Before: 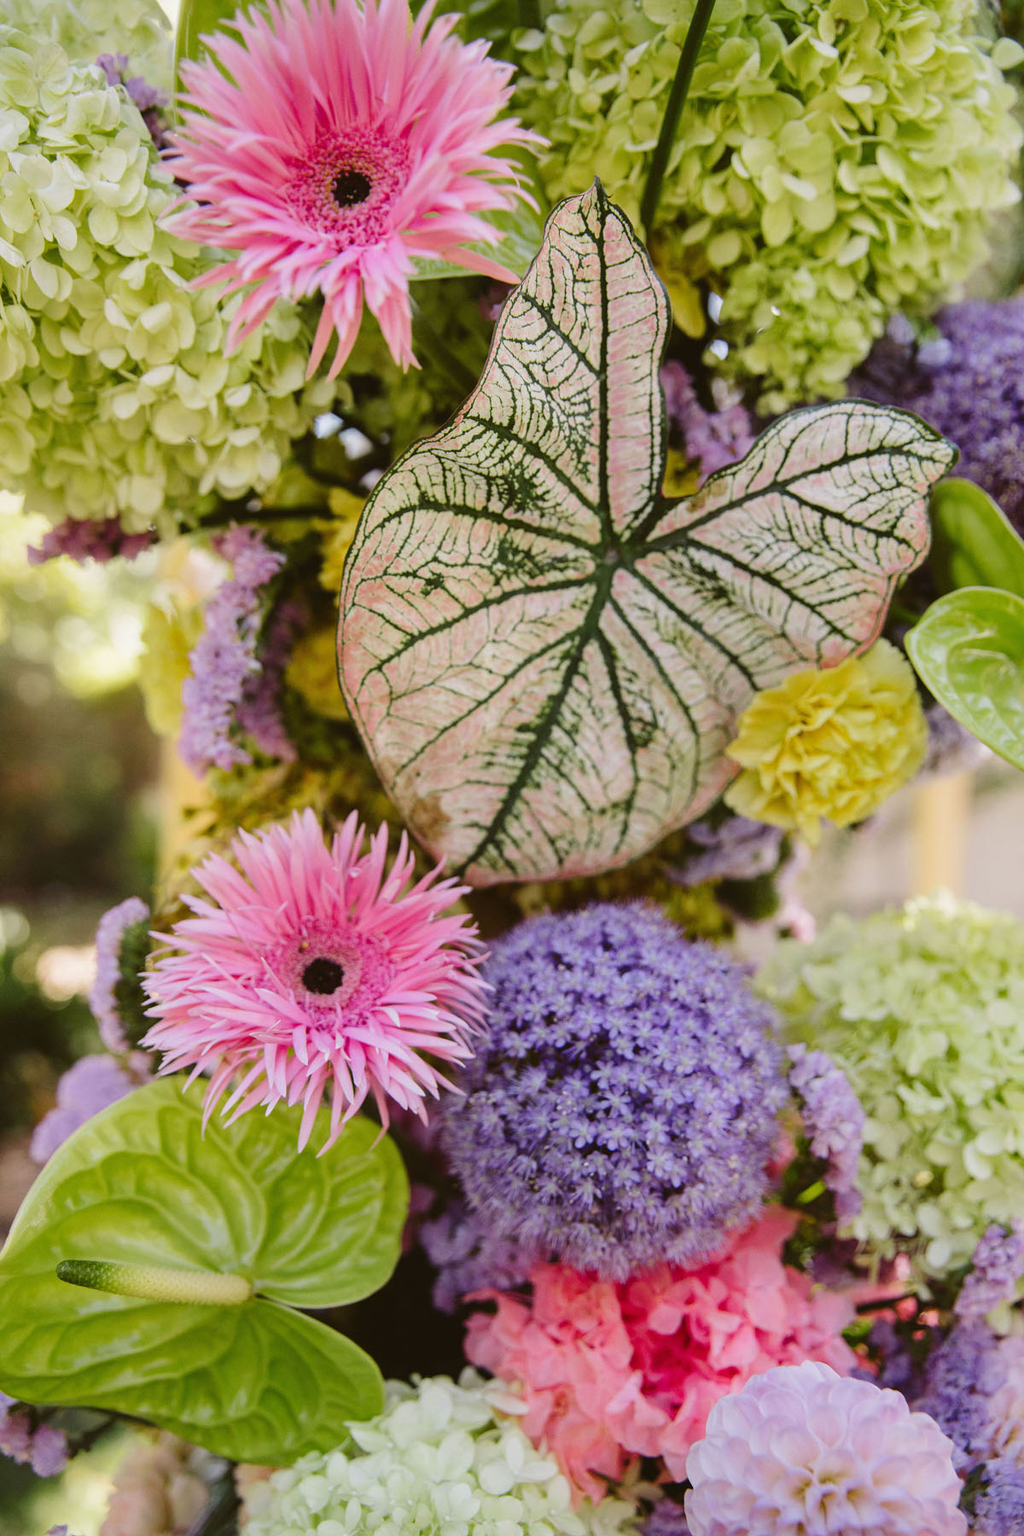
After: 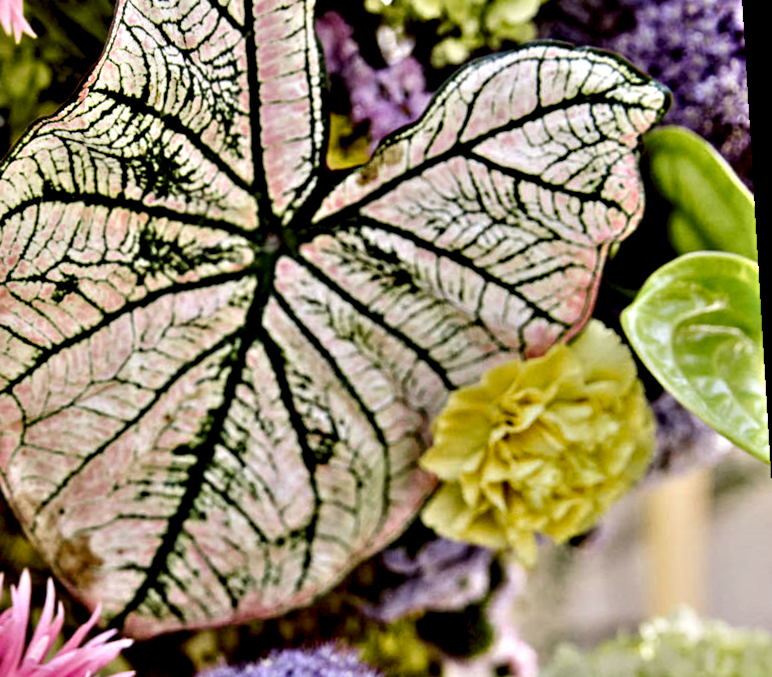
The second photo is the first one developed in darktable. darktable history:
contrast equalizer: octaves 7, y [[0.48, 0.654, 0.731, 0.706, 0.772, 0.382], [0.55 ×6], [0 ×6], [0 ×6], [0 ×6]]
exposure: black level correction 0.009, exposure -0.159 EV, compensate highlight preservation false
crop: left 36.005%, top 18.293%, right 0.31%, bottom 38.444%
rotate and perspective: rotation -3.52°, crop left 0.036, crop right 0.964, crop top 0.081, crop bottom 0.919
